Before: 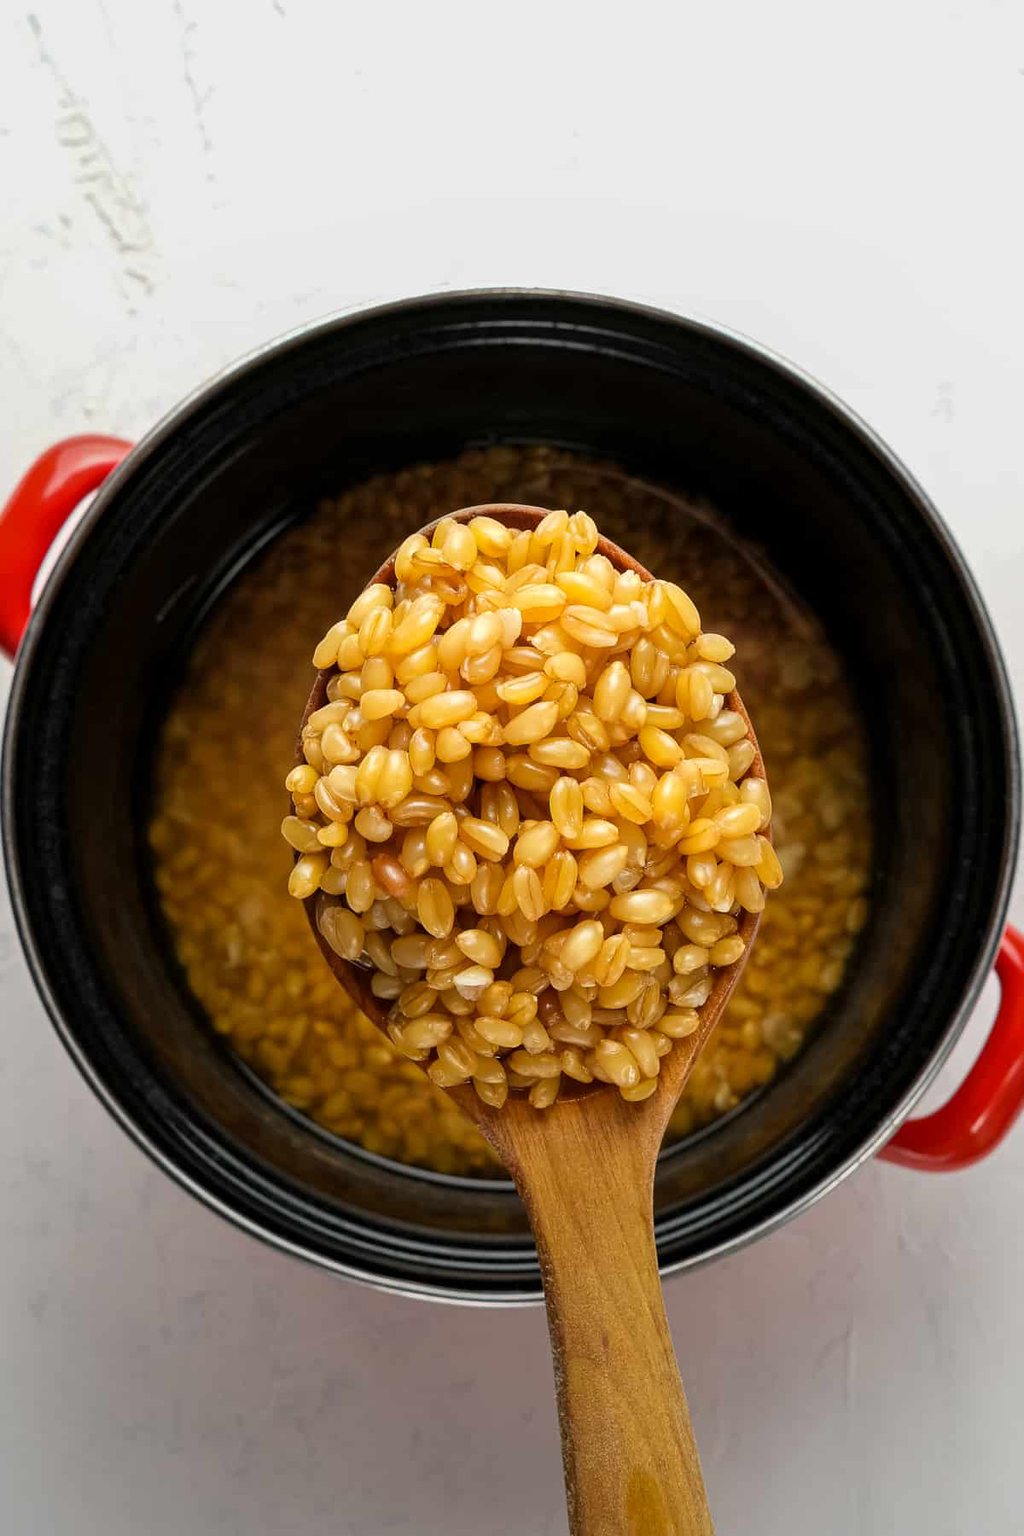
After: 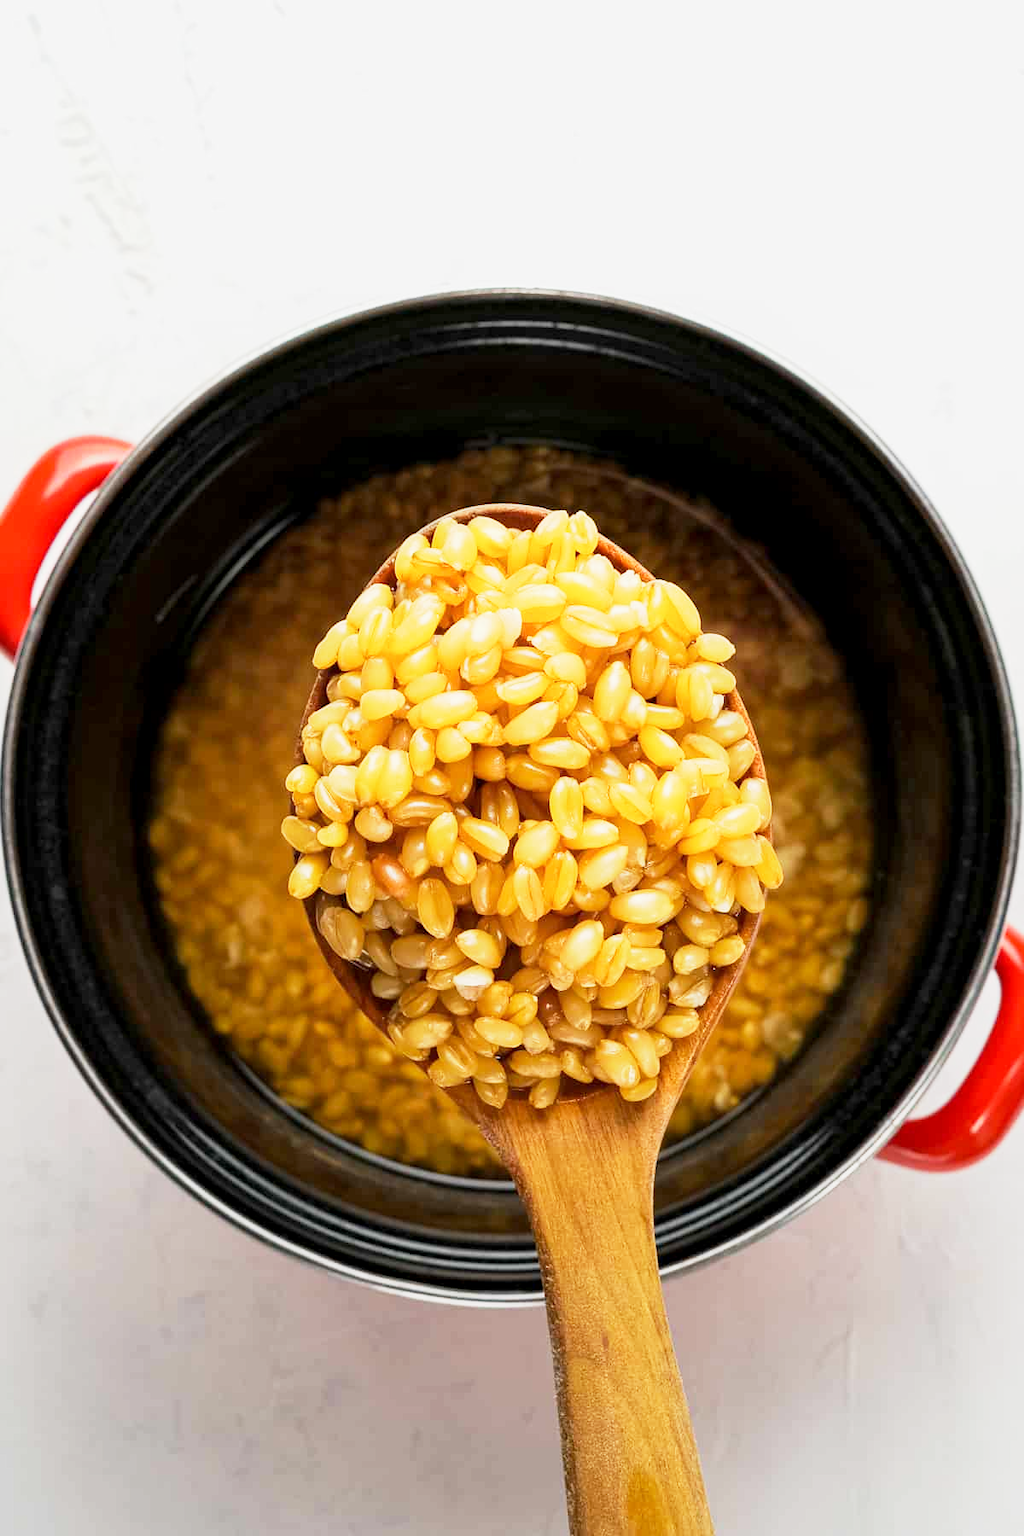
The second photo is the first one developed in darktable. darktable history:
exposure: black level correction 0.001, exposure 0.499 EV, compensate highlight preservation false
base curve: curves: ch0 [(0, 0) (0.088, 0.125) (0.176, 0.251) (0.354, 0.501) (0.613, 0.749) (1, 0.877)], preserve colors none
